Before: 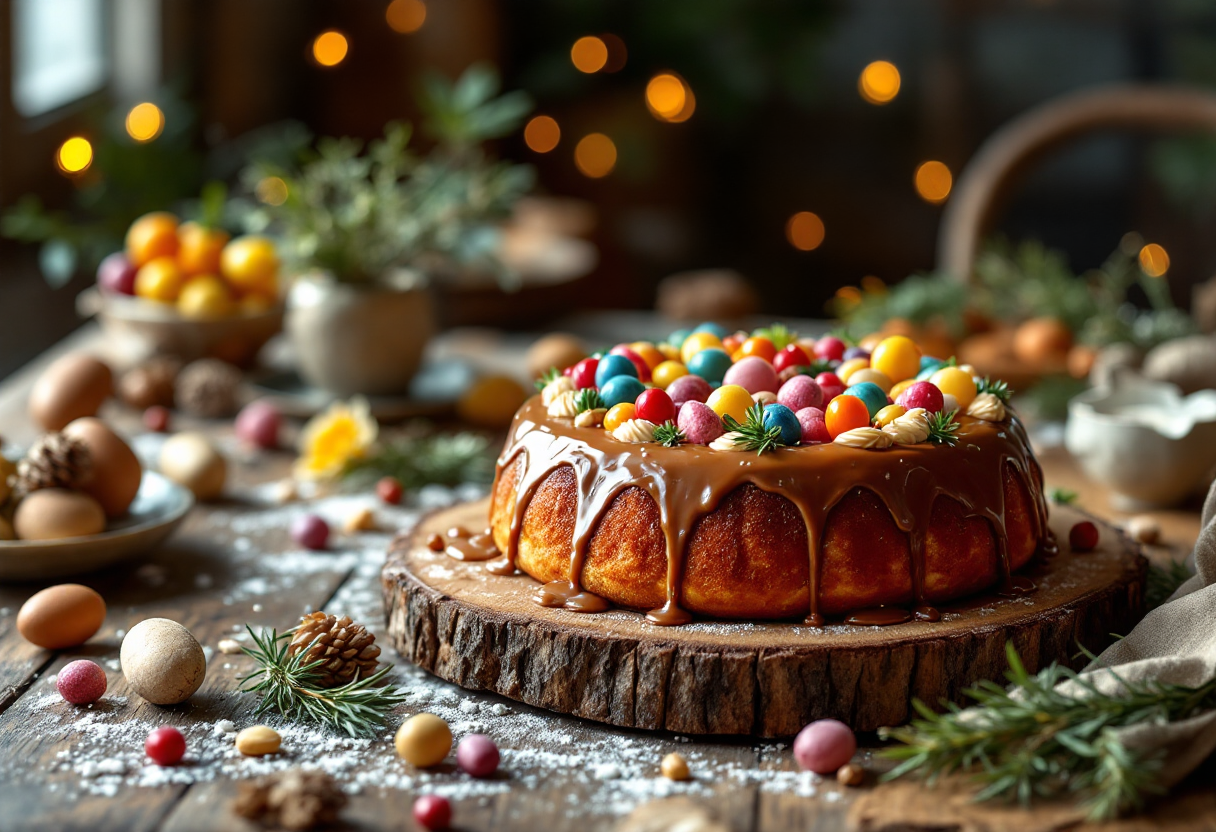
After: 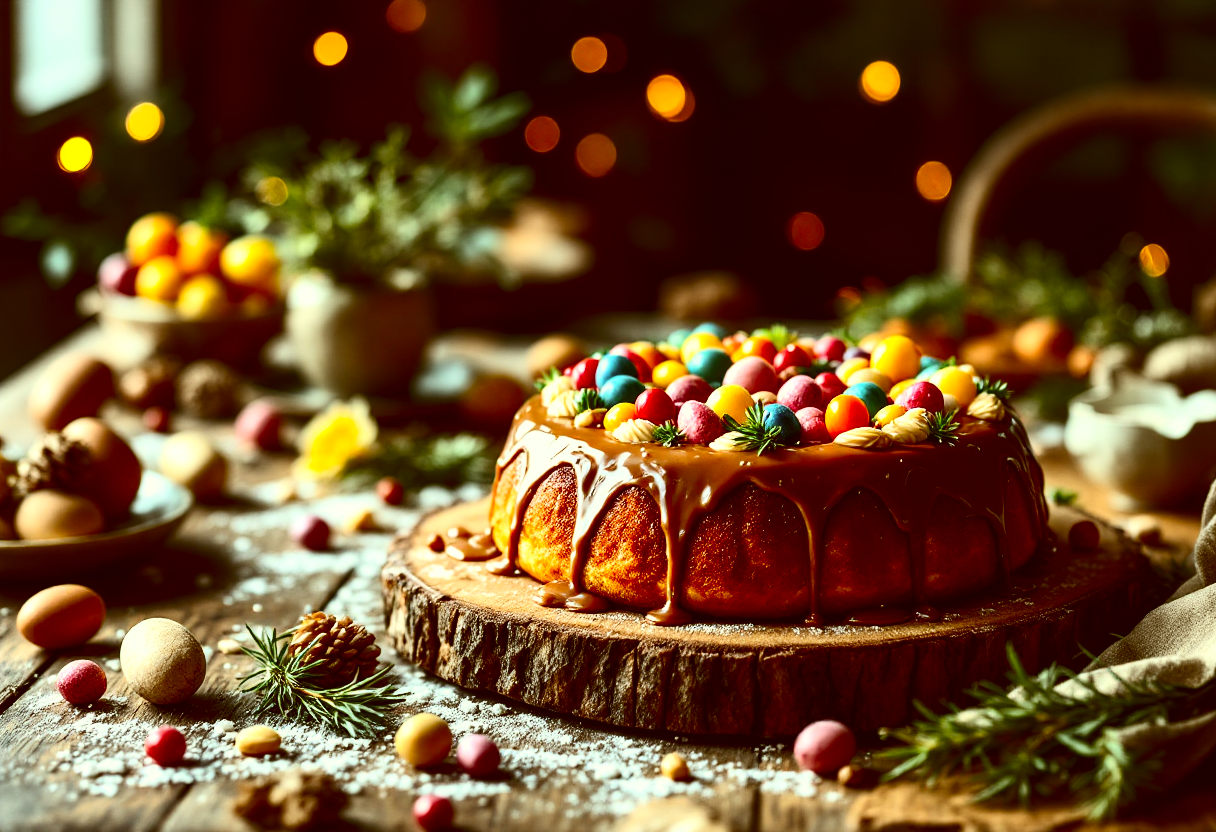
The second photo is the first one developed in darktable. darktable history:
contrast brightness saturation: contrast 0.4, brightness 0.05, saturation 0.25
local contrast: highlights 100%, shadows 100%, detail 120%, midtone range 0.2
color correction: highlights a* -5.3, highlights b* 9.8, shadows a* 9.8, shadows b* 24.26
